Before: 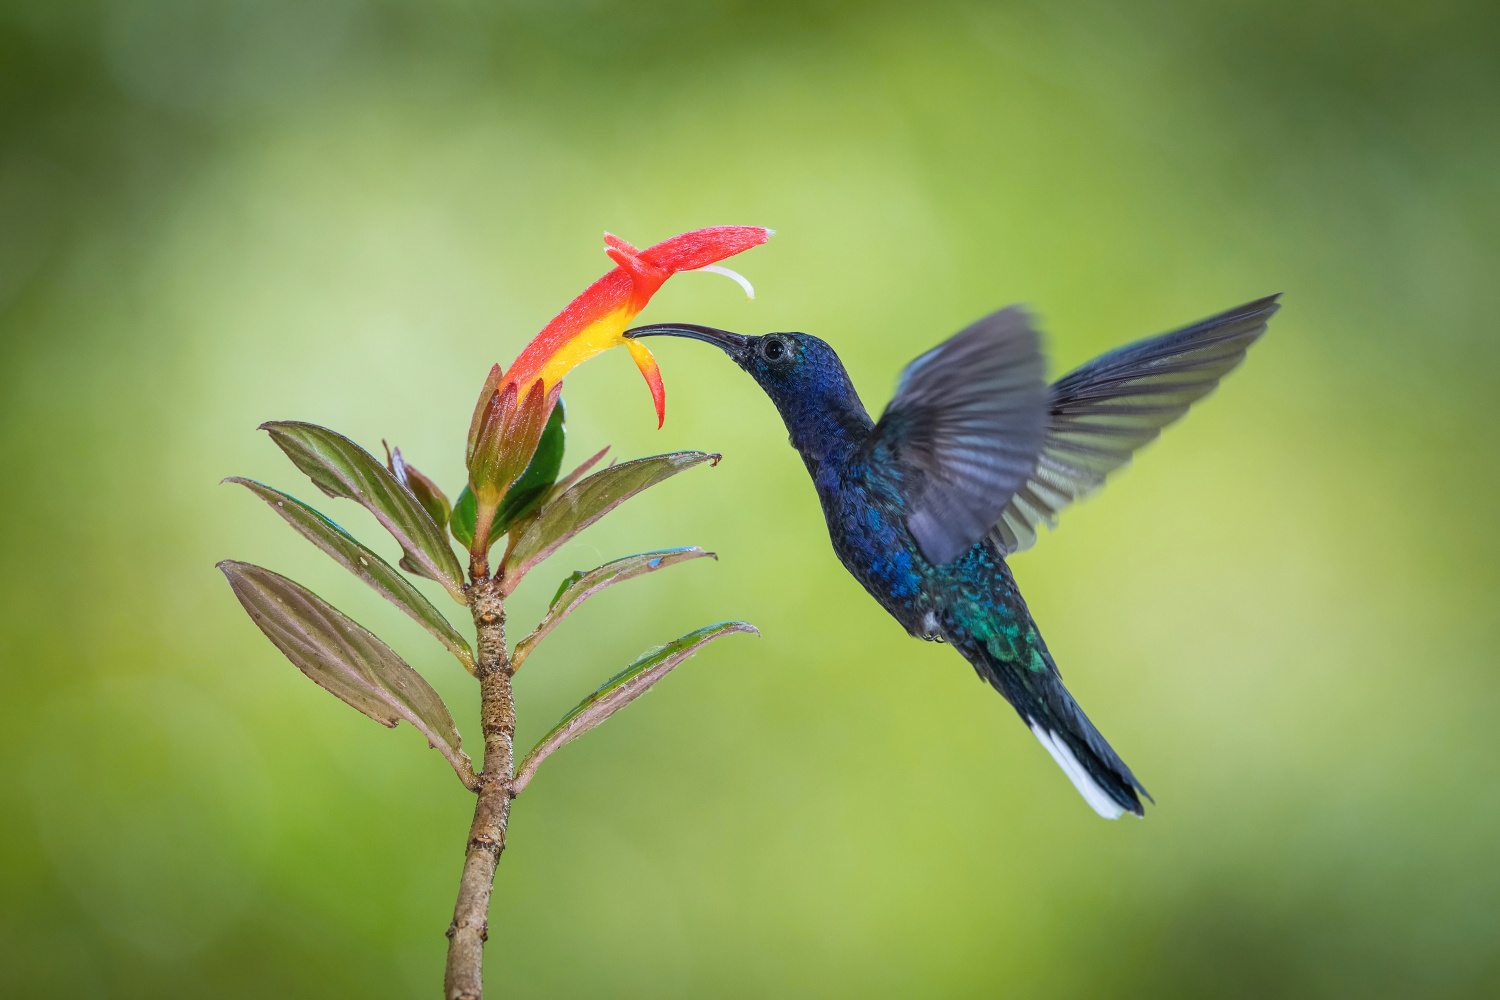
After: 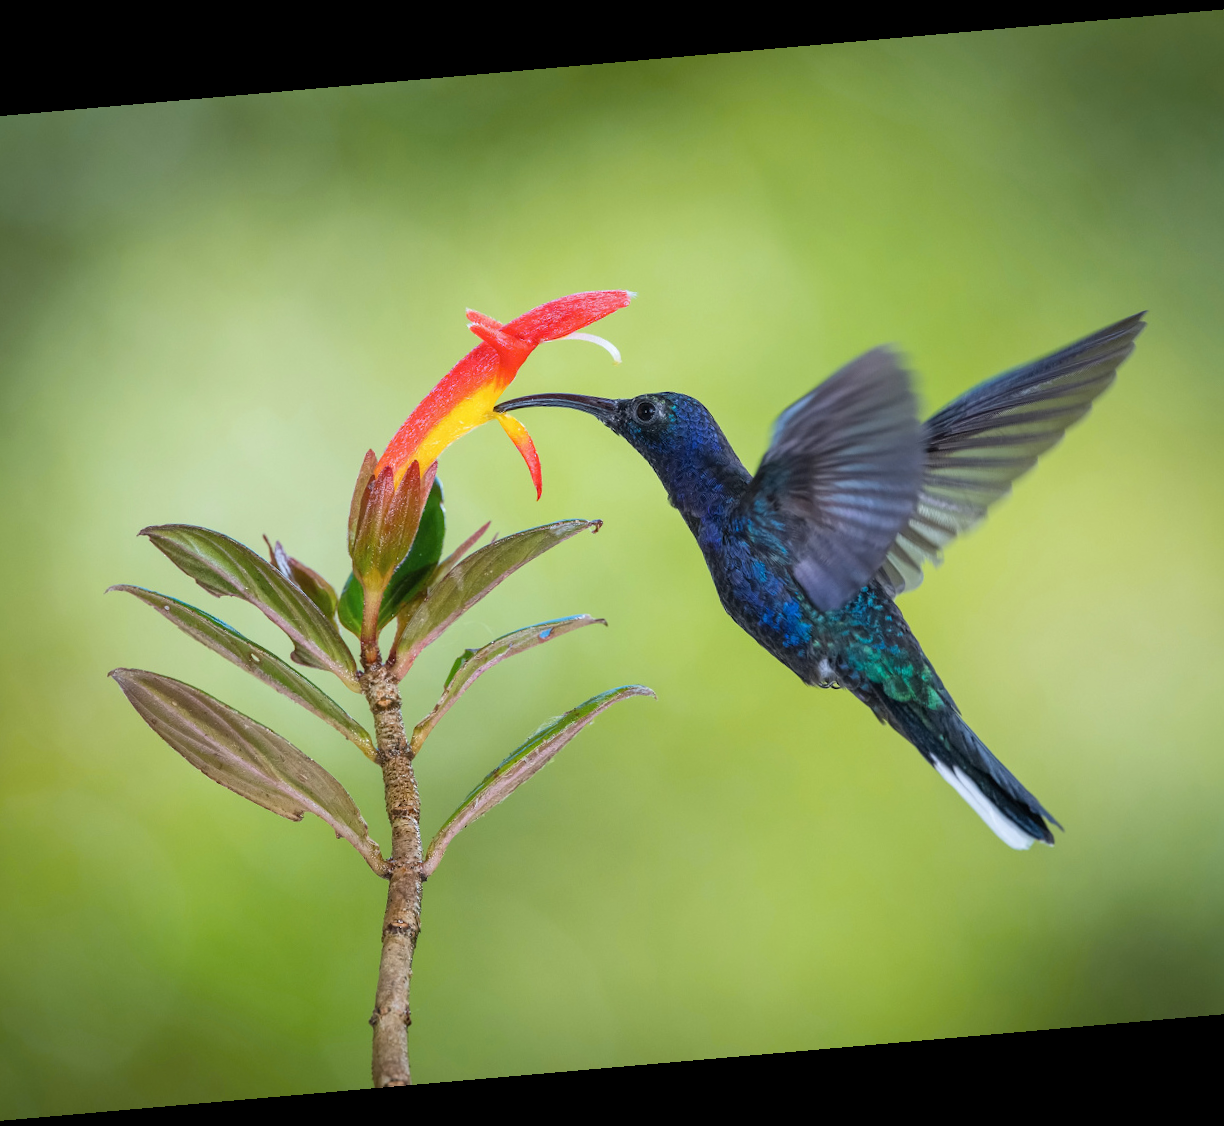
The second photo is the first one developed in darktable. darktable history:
crop: left 9.88%, right 12.664%
rotate and perspective: rotation -4.98°, automatic cropping off
